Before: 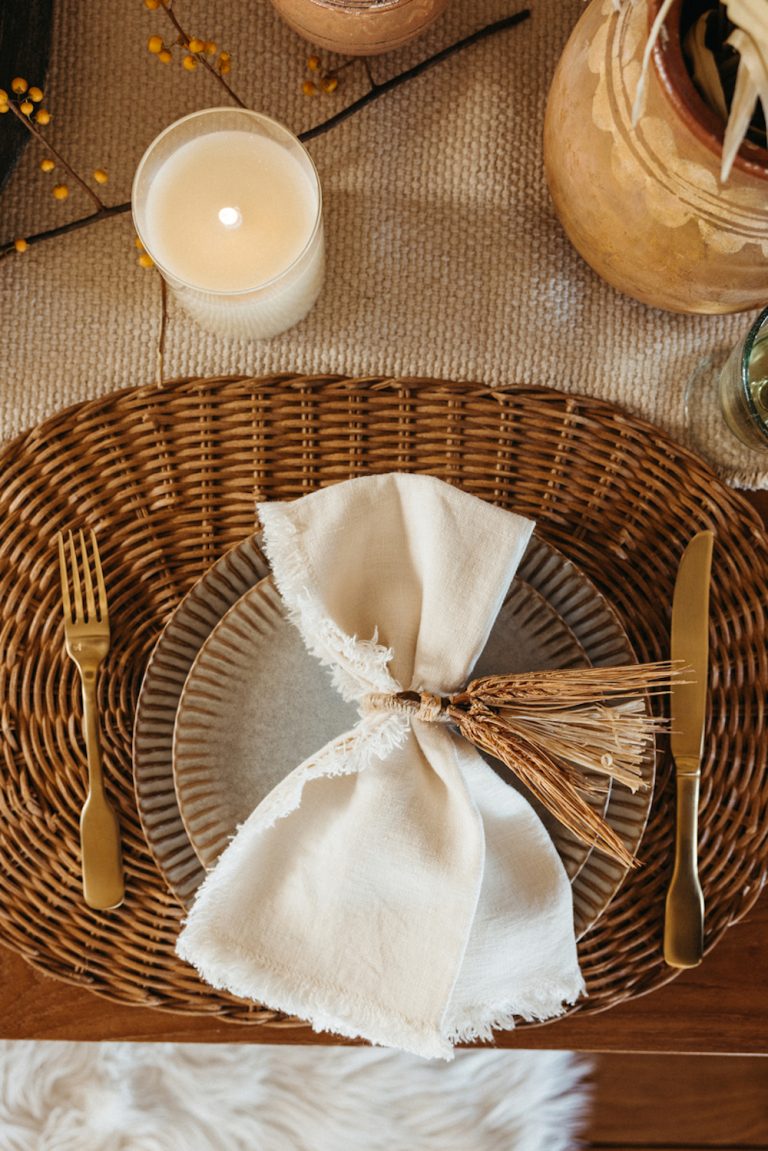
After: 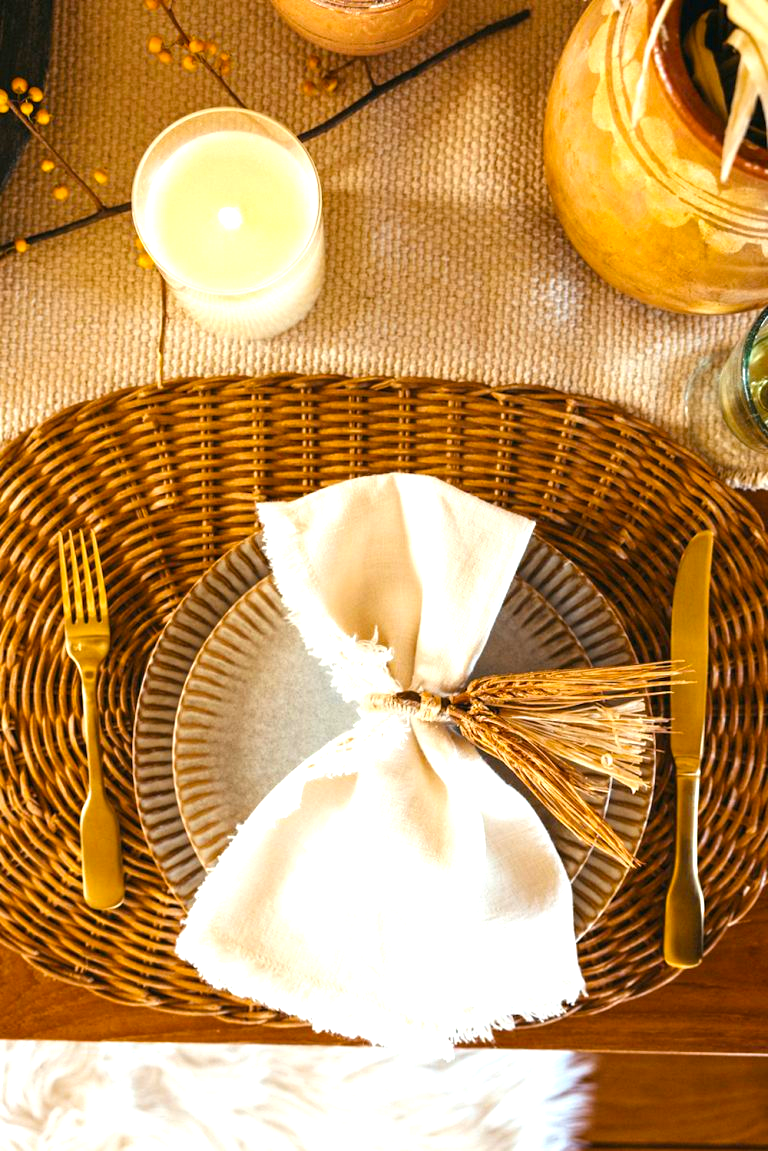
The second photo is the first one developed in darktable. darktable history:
color balance rgb: power › hue 71.17°, perceptual saturation grading › global saturation 30.135%, global vibrance 20%
exposure: exposure 1 EV, compensate exposure bias true, compensate highlight preservation false
